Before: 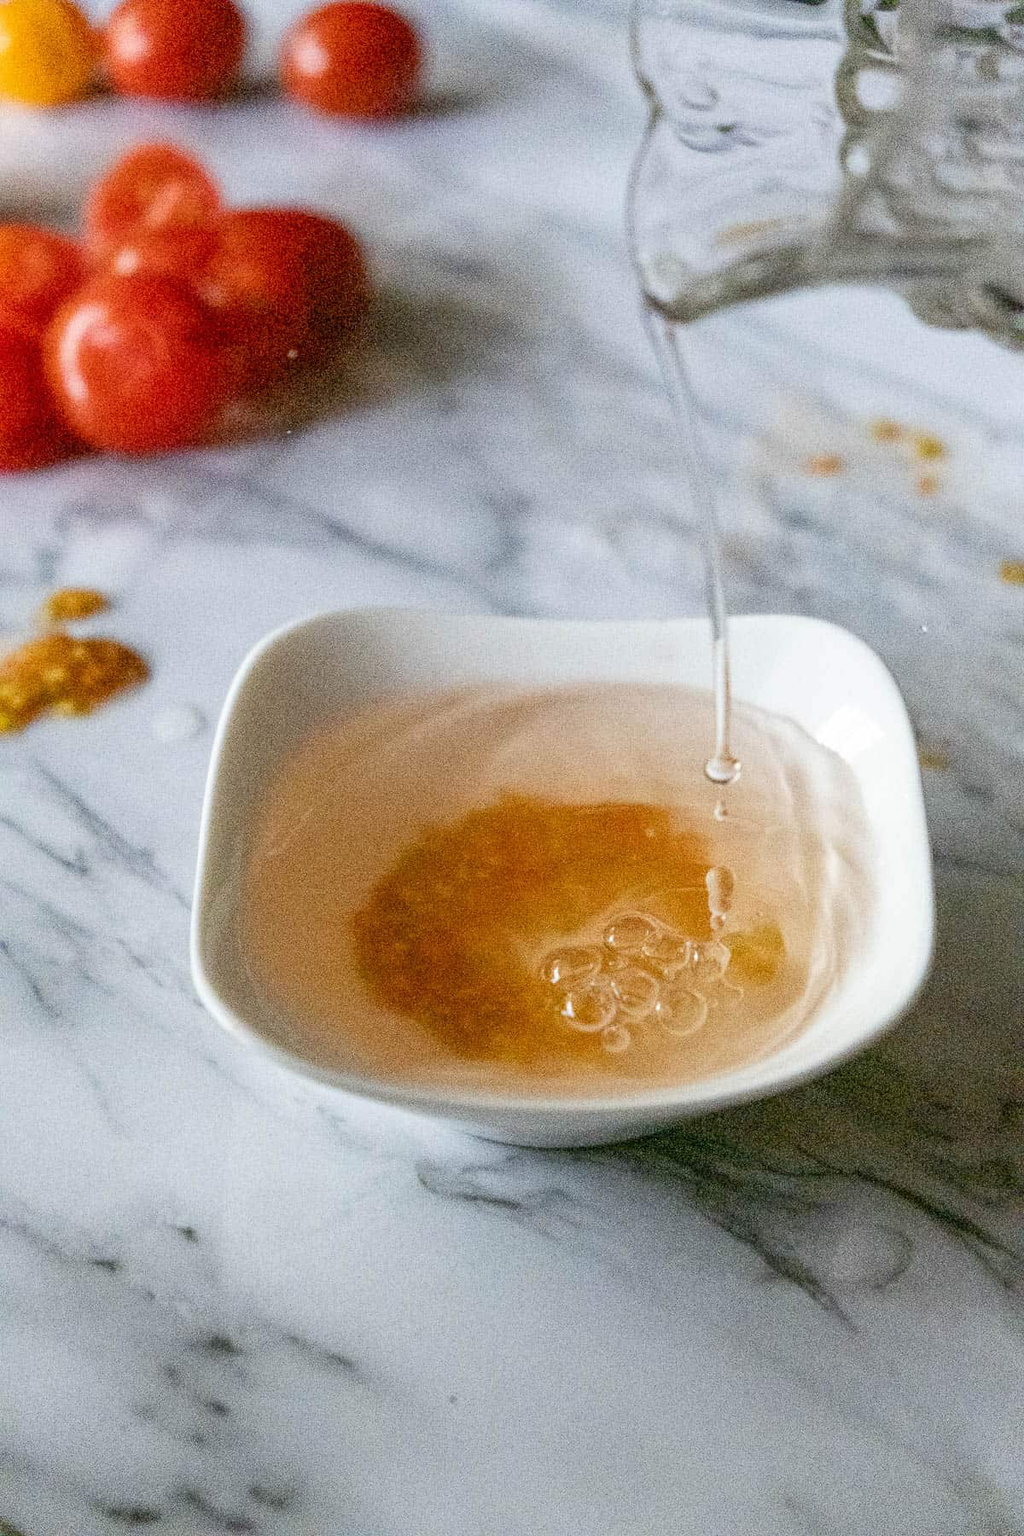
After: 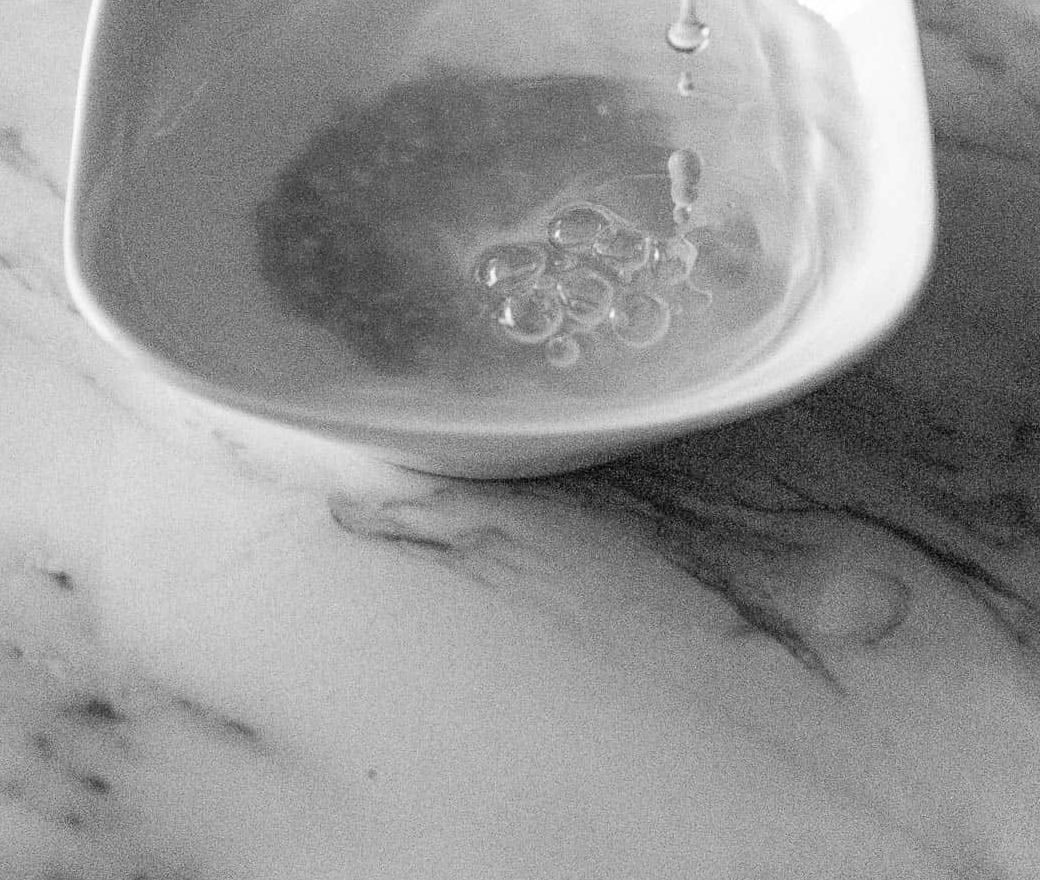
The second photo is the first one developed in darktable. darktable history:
color correction: highlights a* 7.34, highlights b* 4.37
monochrome: on, module defaults
crop and rotate: left 13.306%, top 48.129%, bottom 2.928%
